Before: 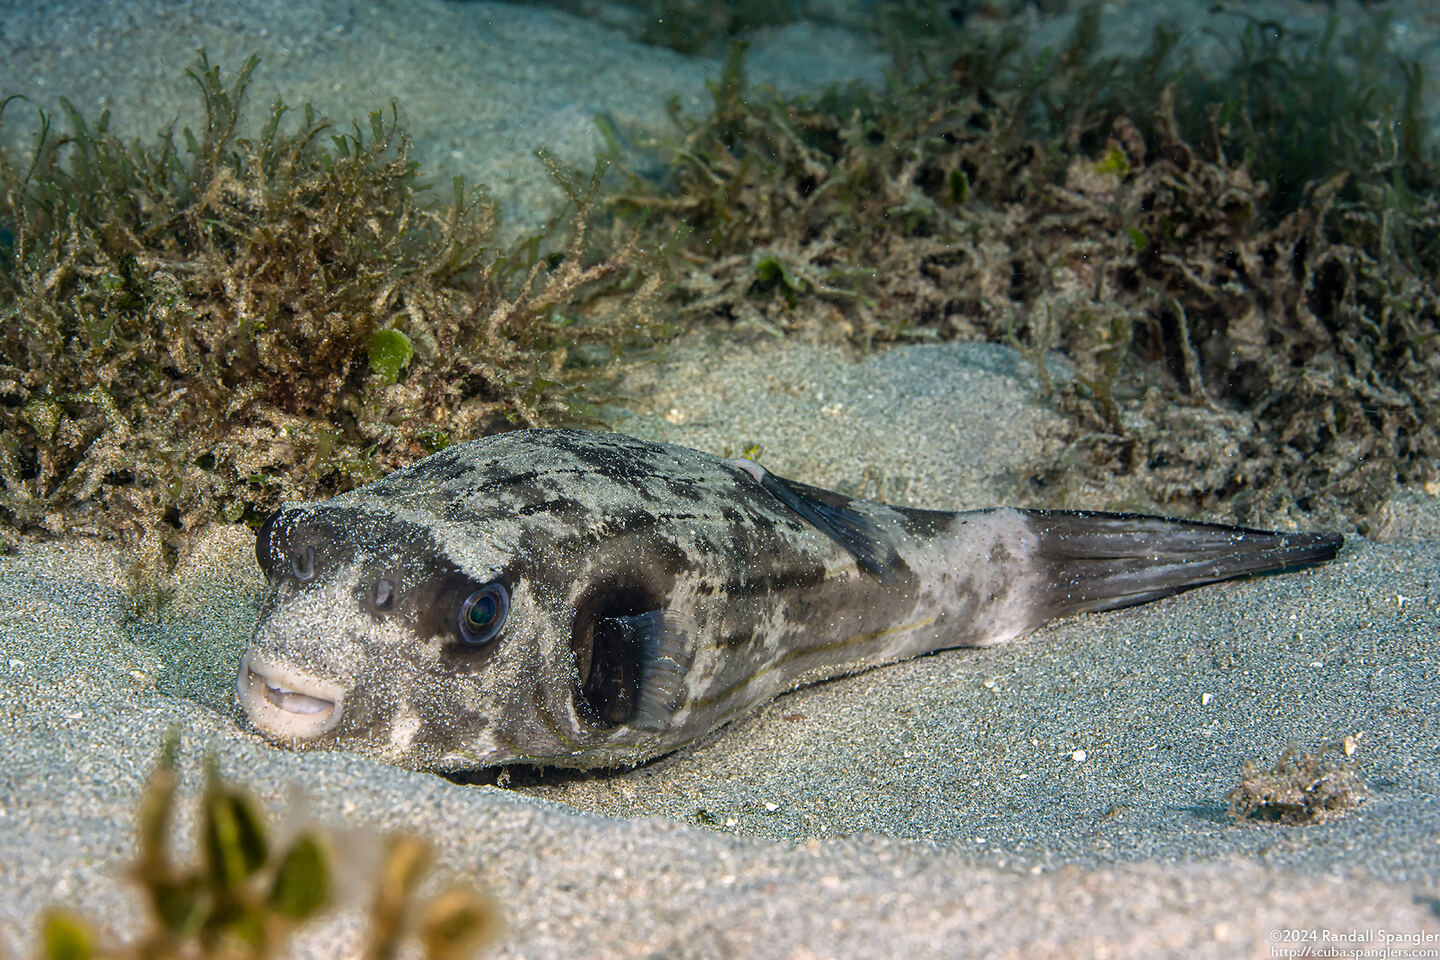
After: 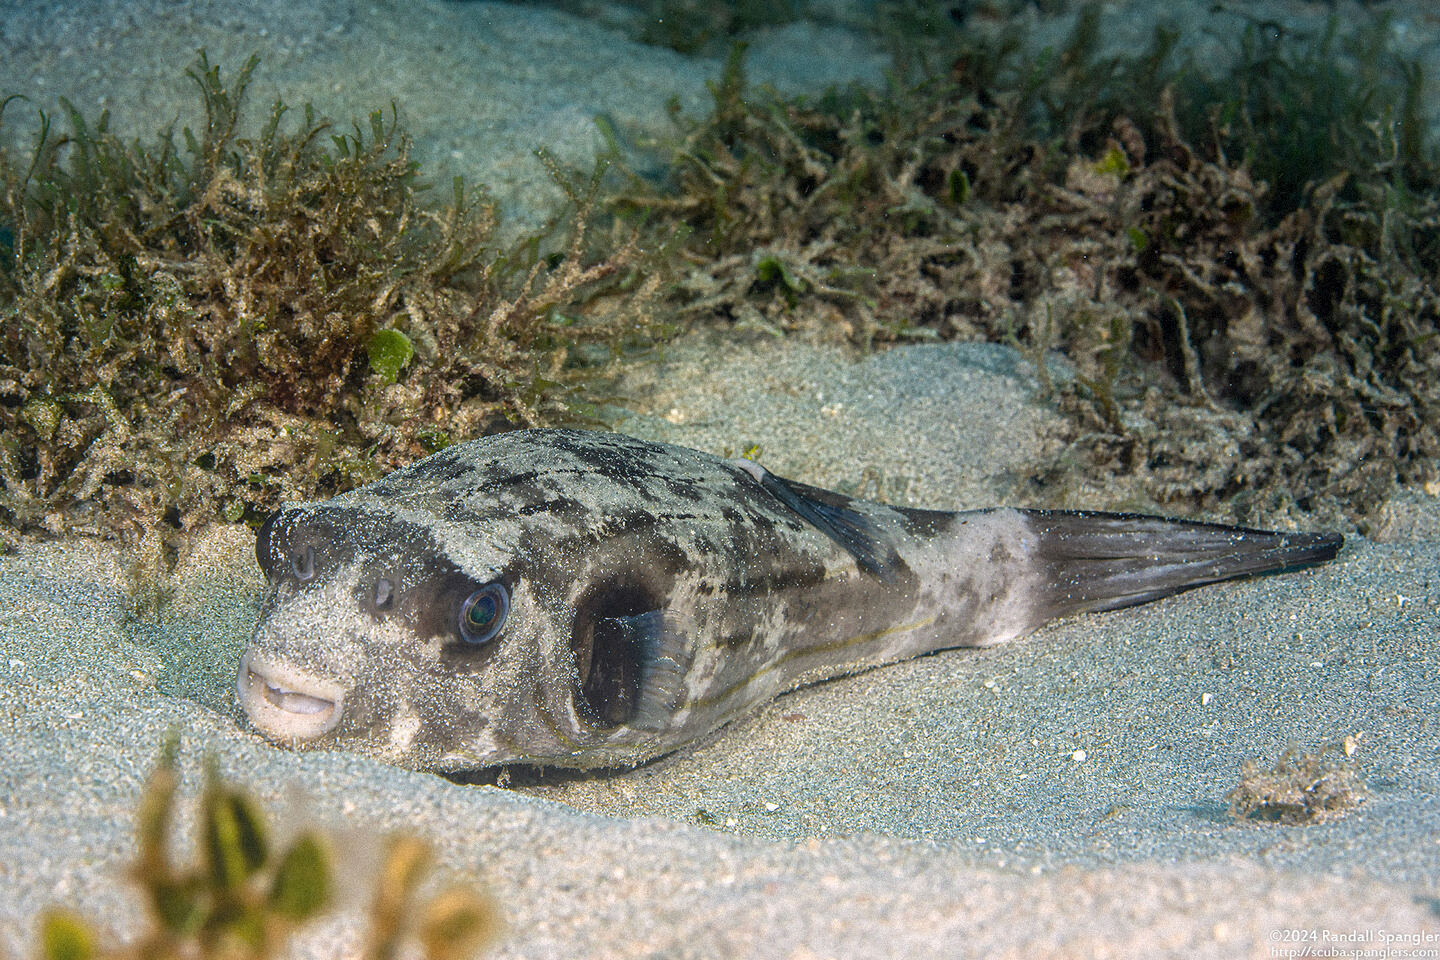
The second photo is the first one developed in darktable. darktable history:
grain: mid-tones bias 0%
bloom: size 38%, threshold 95%, strength 30%
